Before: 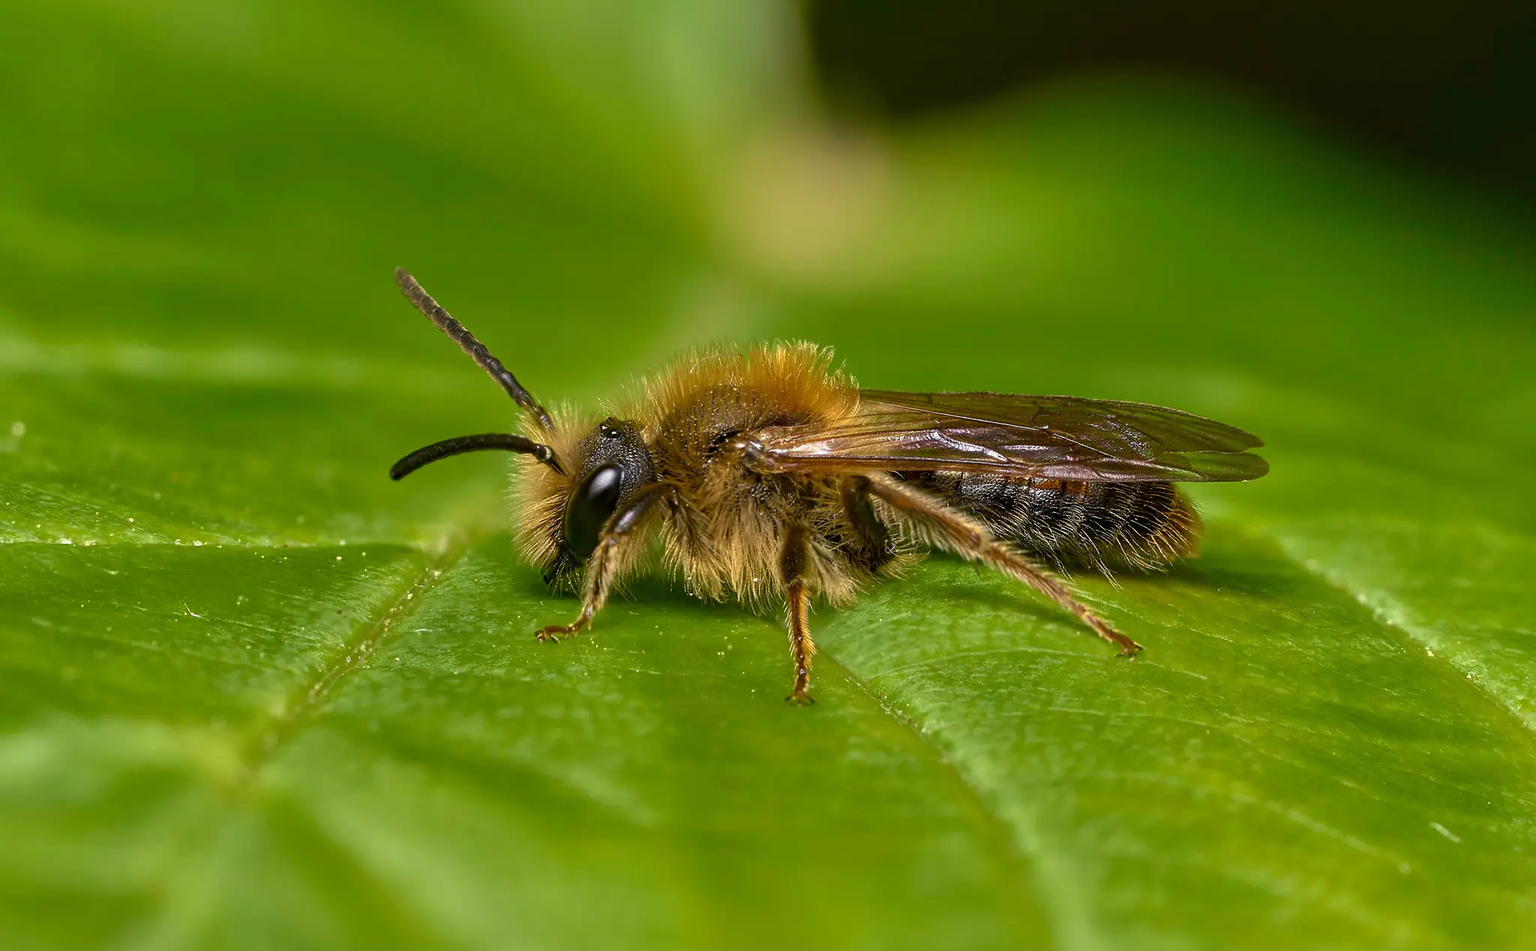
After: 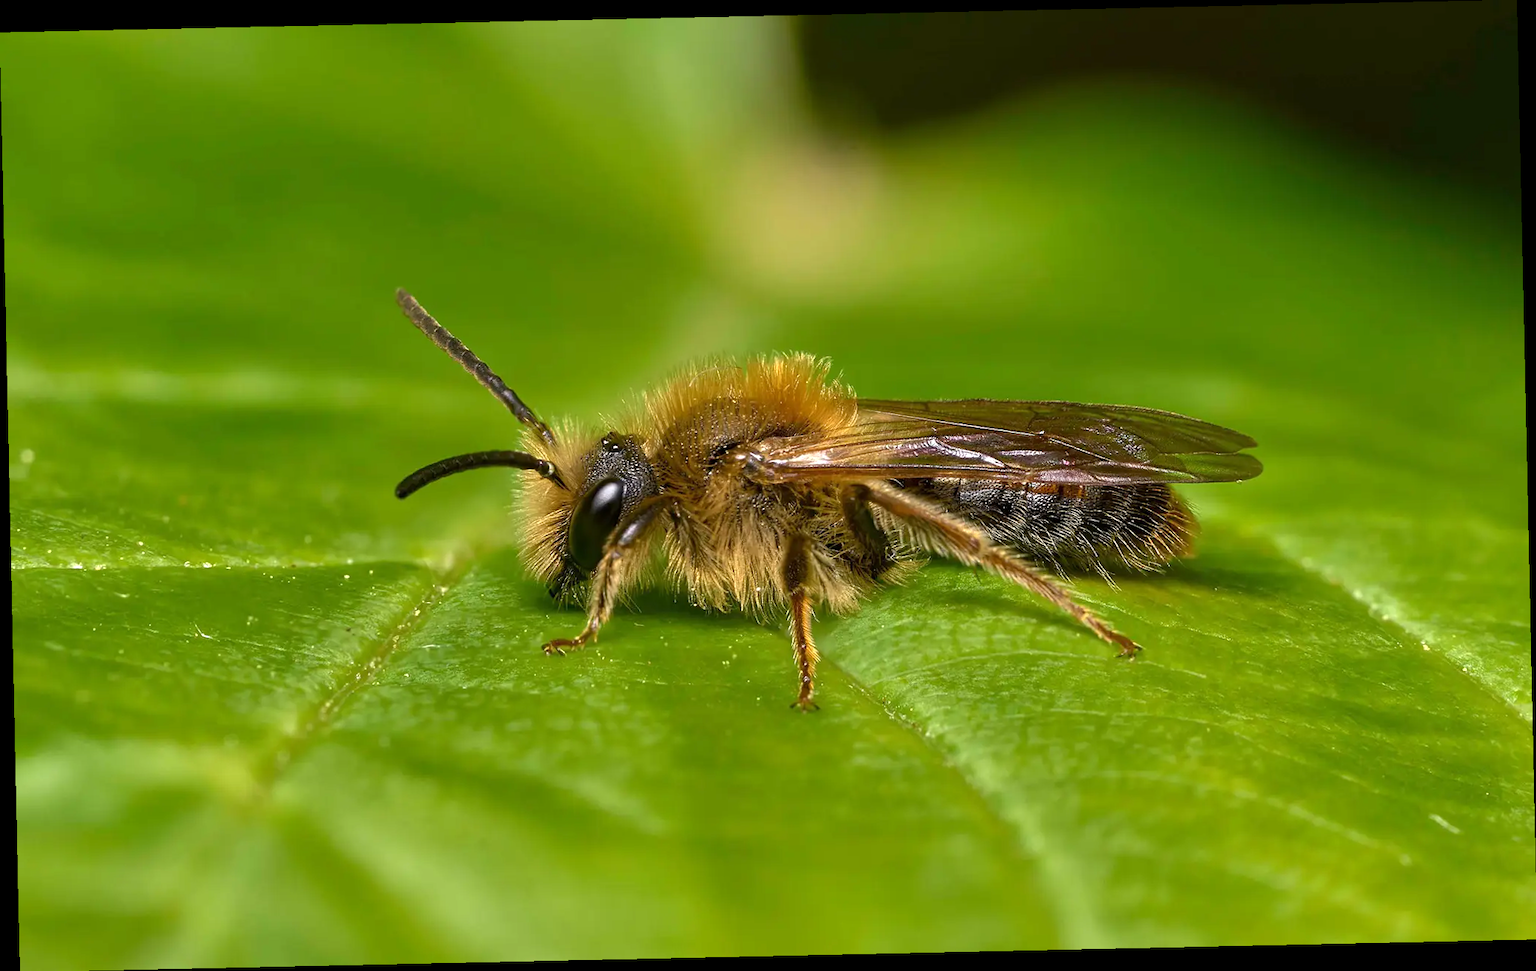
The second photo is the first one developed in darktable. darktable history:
exposure: exposure 0.3 EV, compensate highlight preservation false
rotate and perspective: rotation -1.24°, automatic cropping off
